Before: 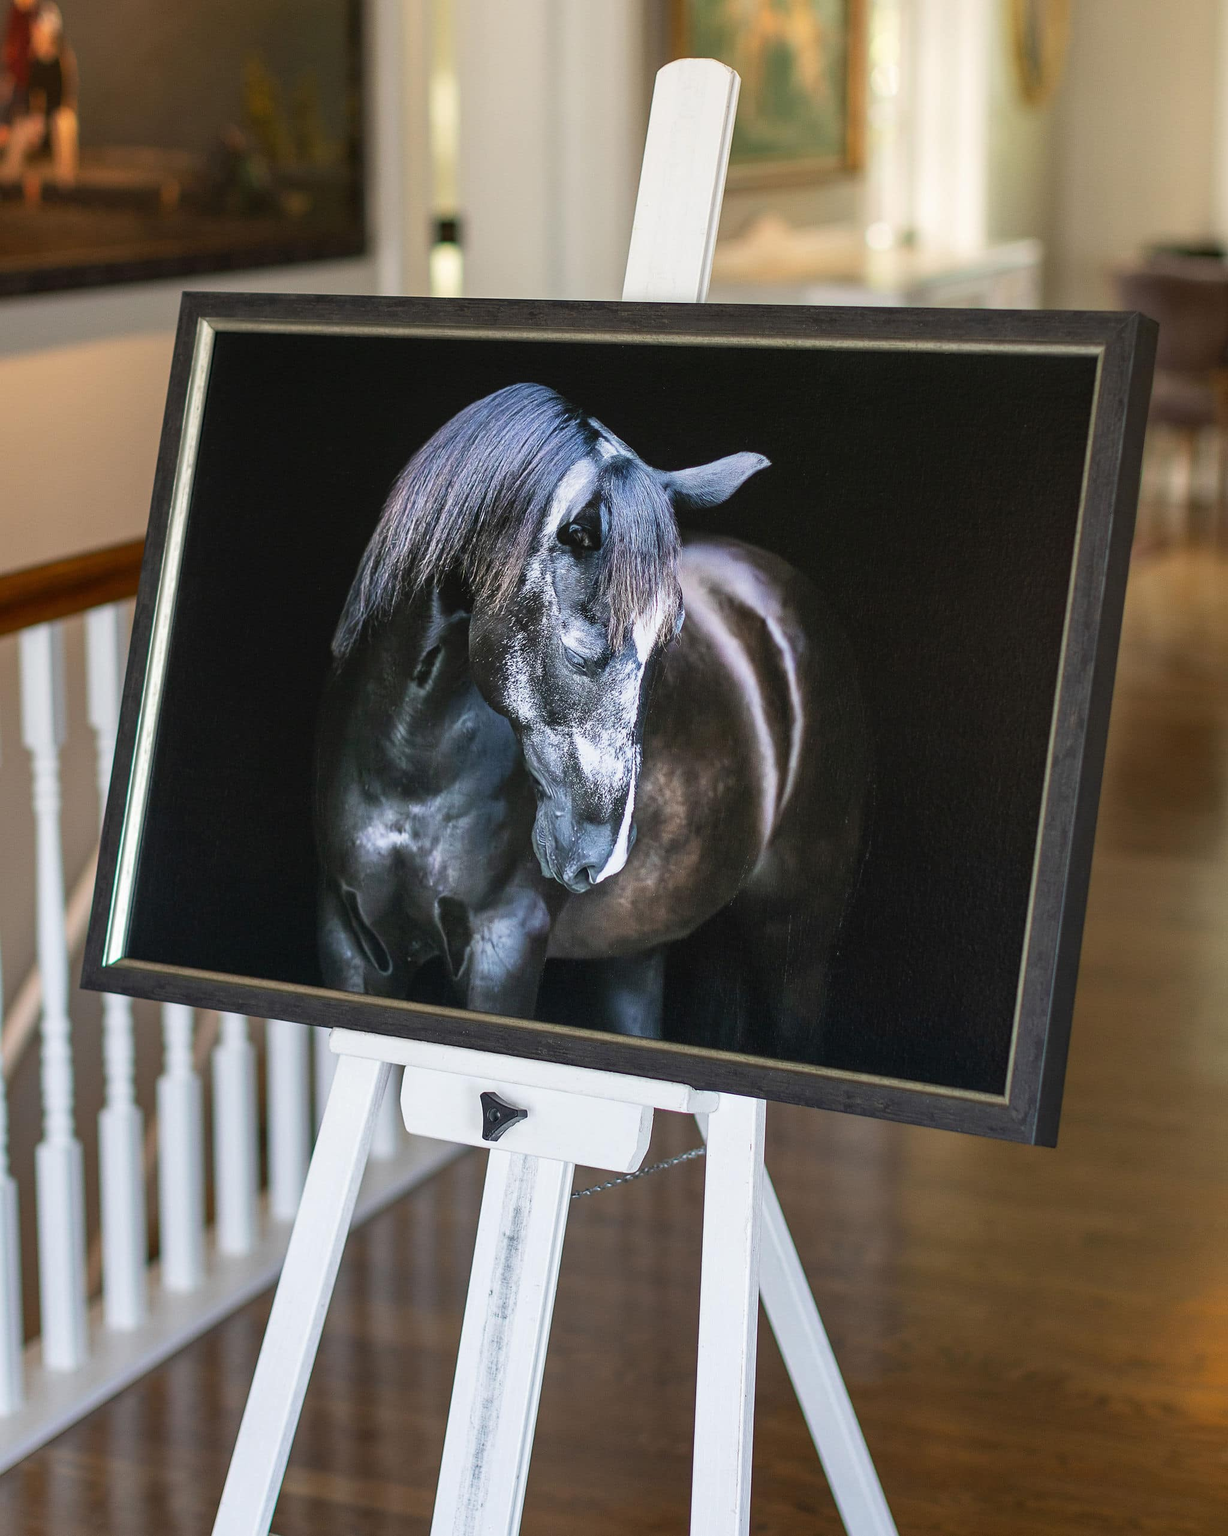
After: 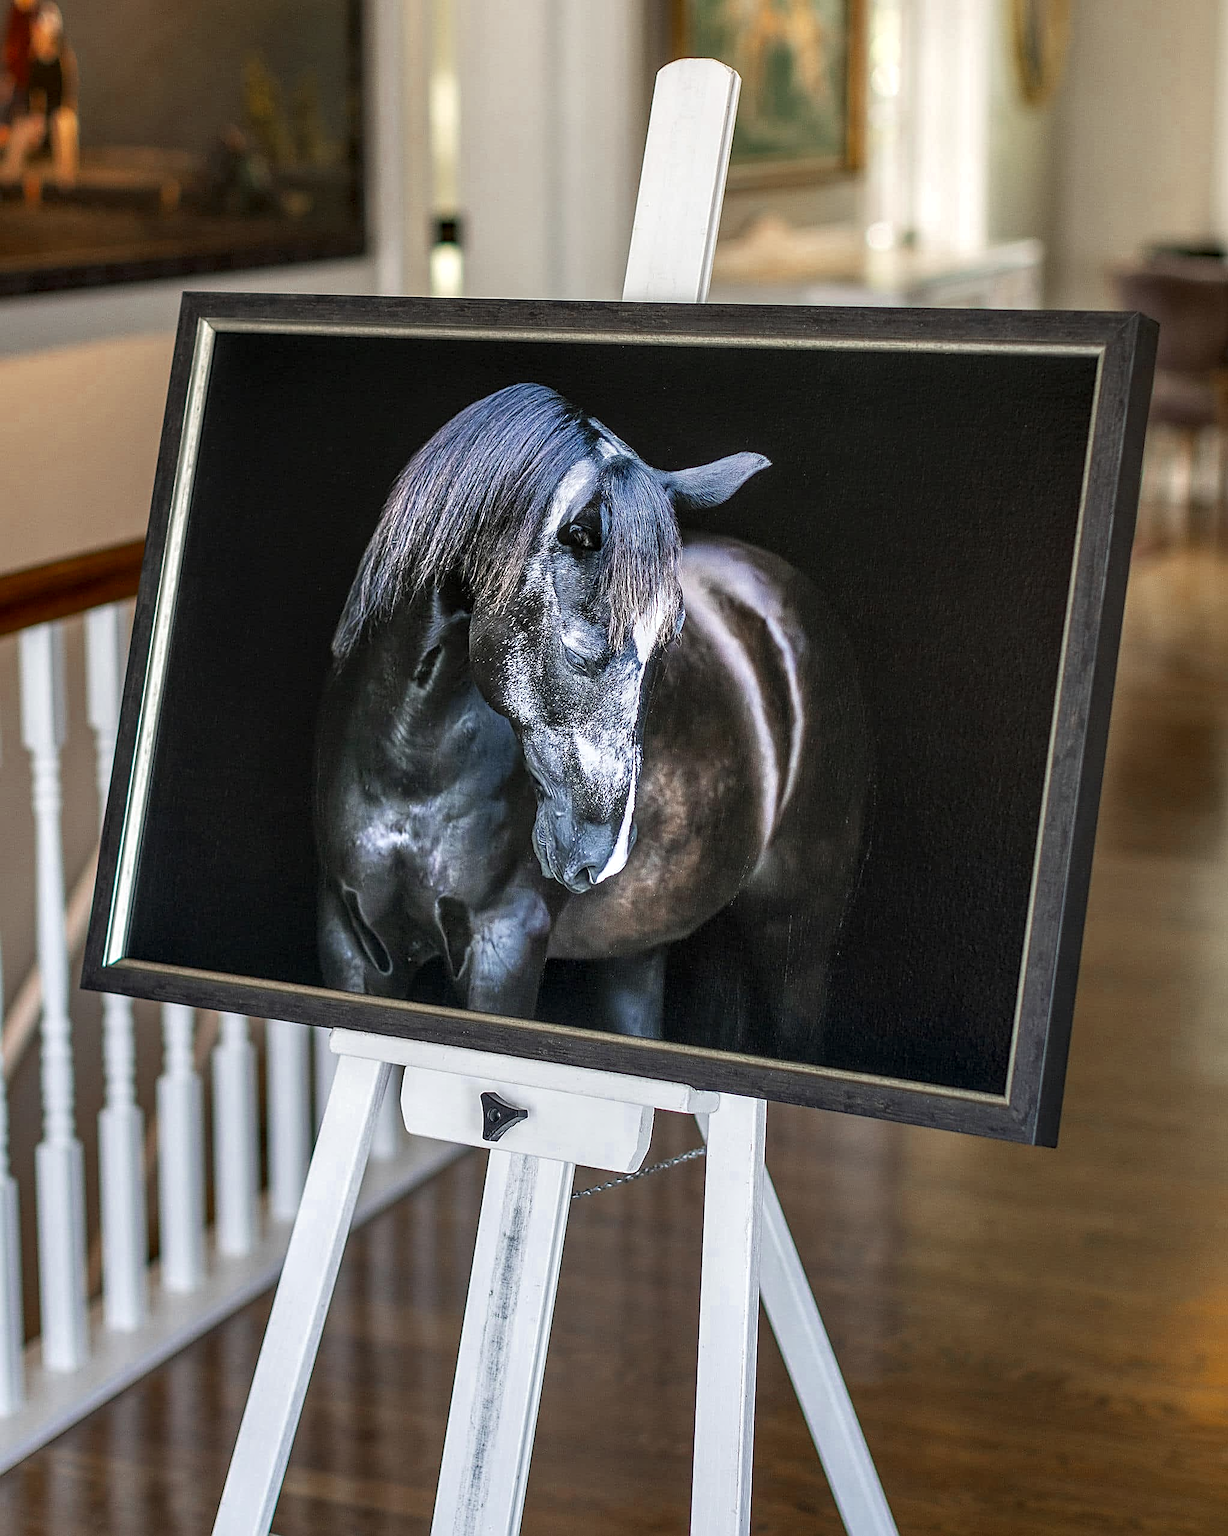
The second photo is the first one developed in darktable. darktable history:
contrast equalizer: octaves 7, y [[0.6 ×6], [0.55 ×6], [0 ×6], [0 ×6], [0 ×6]], mix 0.35
color balance: output saturation 110%
sharpen: on, module defaults
color zones: curves: ch0 [(0, 0.5) (0.125, 0.4) (0.25, 0.5) (0.375, 0.4) (0.5, 0.4) (0.625, 0.35) (0.75, 0.35) (0.875, 0.5)]; ch1 [(0, 0.35) (0.125, 0.45) (0.25, 0.35) (0.375, 0.35) (0.5, 0.35) (0.625, 0.35) (0.75, 0.45) (0.875, 0.35)]; ch2 [(0, 0.6) (0.125, 0.5) (0.25, 0.5) (0.375, 0.6) (0.5, 0.6) (0.625, 0.5) (0.75, 0.5) (0.875, 0.5)]
local contrast: on, module defaults
